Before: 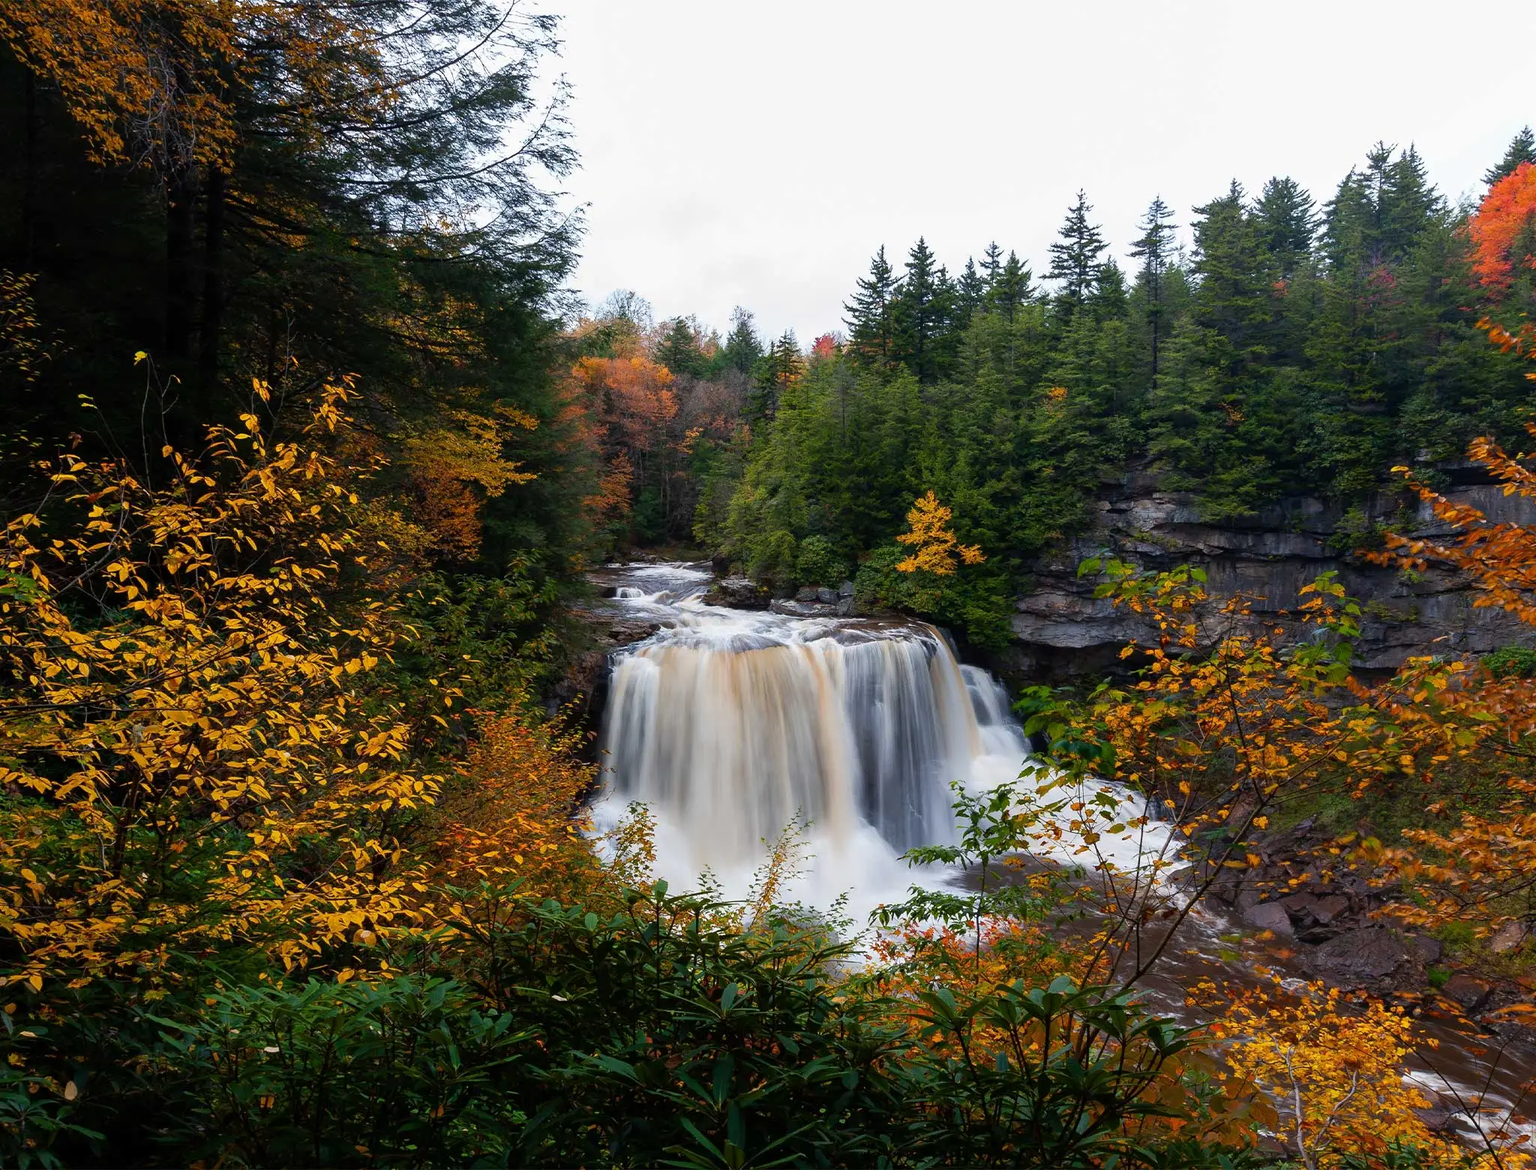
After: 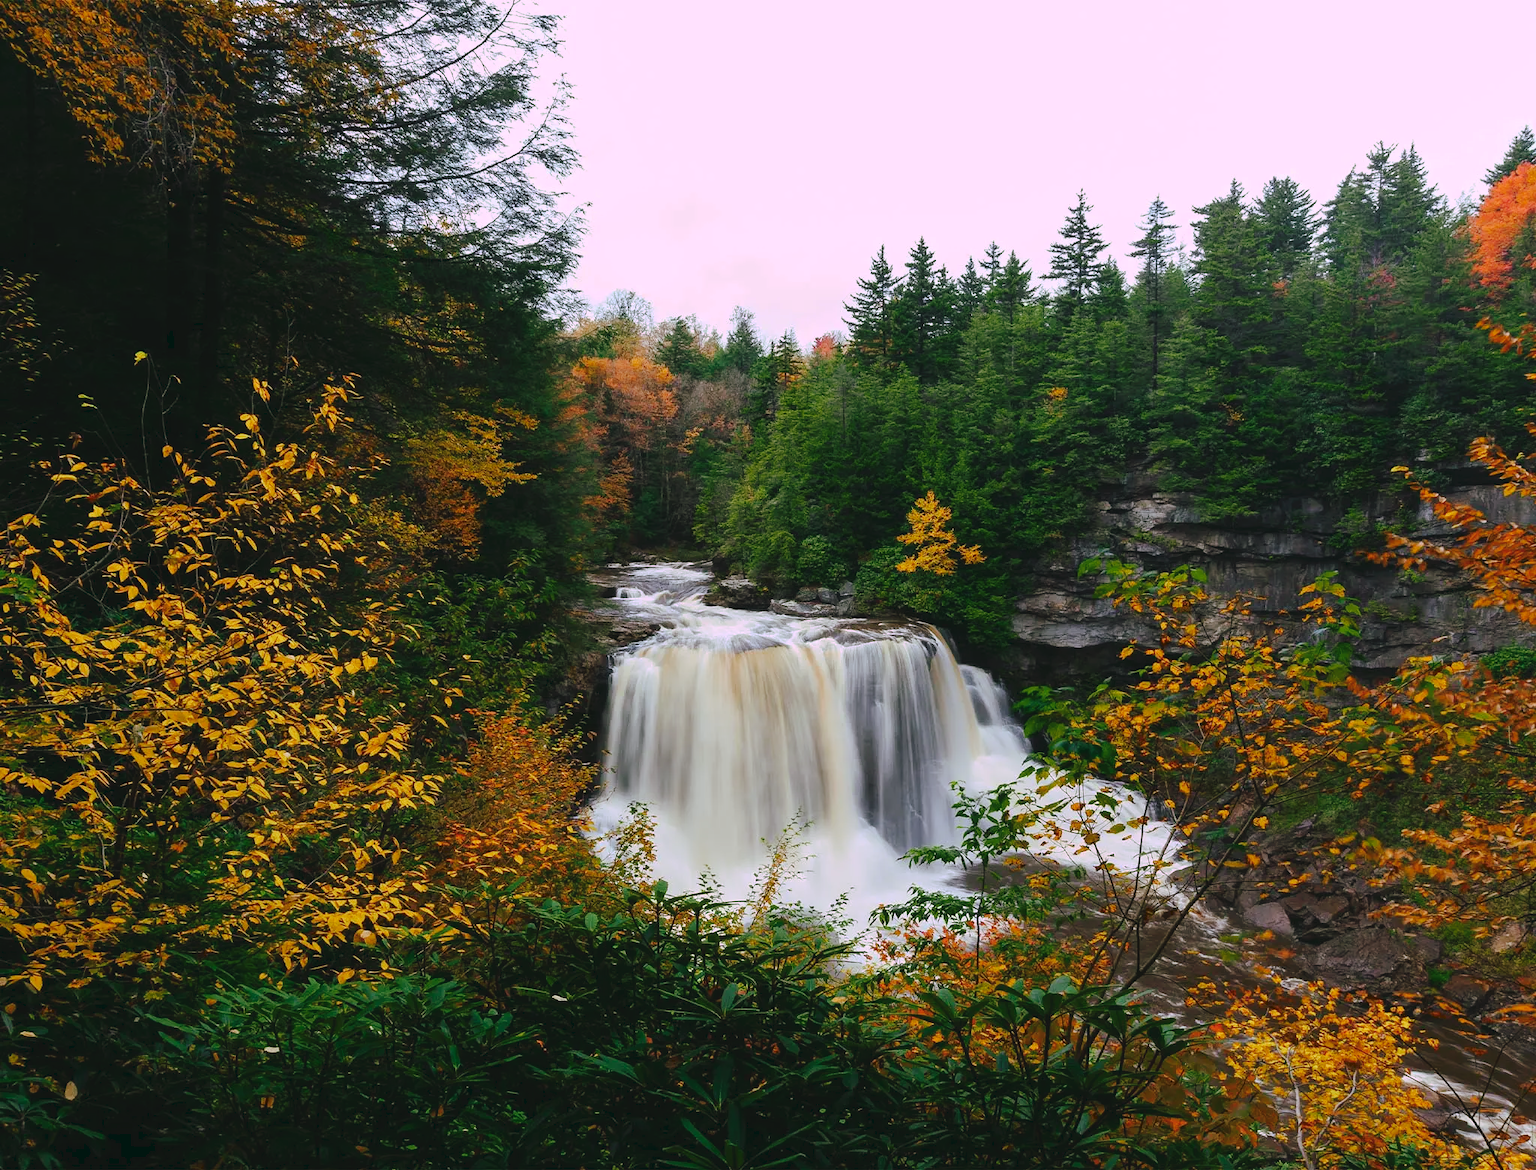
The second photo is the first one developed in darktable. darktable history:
tone curve: curves: ch0 [(0, 0) (0.003, 0.054) (0.011, 0.058) (0.025, 0.069) (0.044, 0.087) (0.069, 0.1) (0.1, 0.123) (0.136, 0.152) (0.177, 0.183) (0.224, 0.234) (0.277, 0.291) (0.335, 0.367) (0.399, 0.441) (0.468, 0.524) (0.543, 0.6) (0.623, 0.673) (0.709, 0.744) (0.801, 0.812) (0.898, 0.89) (1, 1)], preserve colors none
color look up table: target L [98.64, 96.69, 91.16, 87.86, 86.97, 87.43, 82.78, 69.01, 66.35, 60.61, 61.92, 46.1, 33.78, 16.89, 201.76, 83.21, 72.89, 69.57, 71.26, 61.04, 55.14, 48.55, 48.86, 45.79, 17.53, 2.07, 96.47, 80.2, 80.24, 76.92, 71.46, 60.05, 57.88, 57.49, 52.9, 42.95, 35.51, 41.53, 32.36, 39.82, 19.19, 15.24, 5.895, 96.85, 94.04, 64.09, 54.17, 54.51, 37.19], target a [-29.31, -36.21, -6.63, -40.39, -36.8, -55.13, -76.24, -55.14, -21.57, -61.13, -44.58, -26.88, -33.82, -23.17, 0, 5.447, -1.308, 32.26, 42.58, 1.532, 24.85, 50.11, 33.29, 62.3, 27.63, 1.269, 18.17, 5.335, 24.55, 42.17, 48.69, 71.4, 0.529, 15.36, 29.35, 66.55, 6.812, 53.68, -2.11, 34.51, 32.78, 24.27, 8.035, -32.53, -60.66, -19.97, -11.43, 1.819, -20.34], target b [66.48, 20.25, 30.18, 62.53, 32.08, 11.06, 59.8, 37.78, 59.6, 55.98, 9.364, 44.7, 36.37, 26.55, -0.001, 2.581, 29.1, 61.7, 7.29, 61.56, 33.28, 57.12, 14.34, 30, 24.92, 2.665, -10.09, -34.21, -26.02, -22.76, -36.88, -28.98, 3.08, -58.63, -20.75, 1.379, -40.1, -44.54, 5.739, -66.95, -6.326, -40.85, -12.69, -8.693, -15.27, -5.019, -44.16, -15.44, -10.93], num patches 49
